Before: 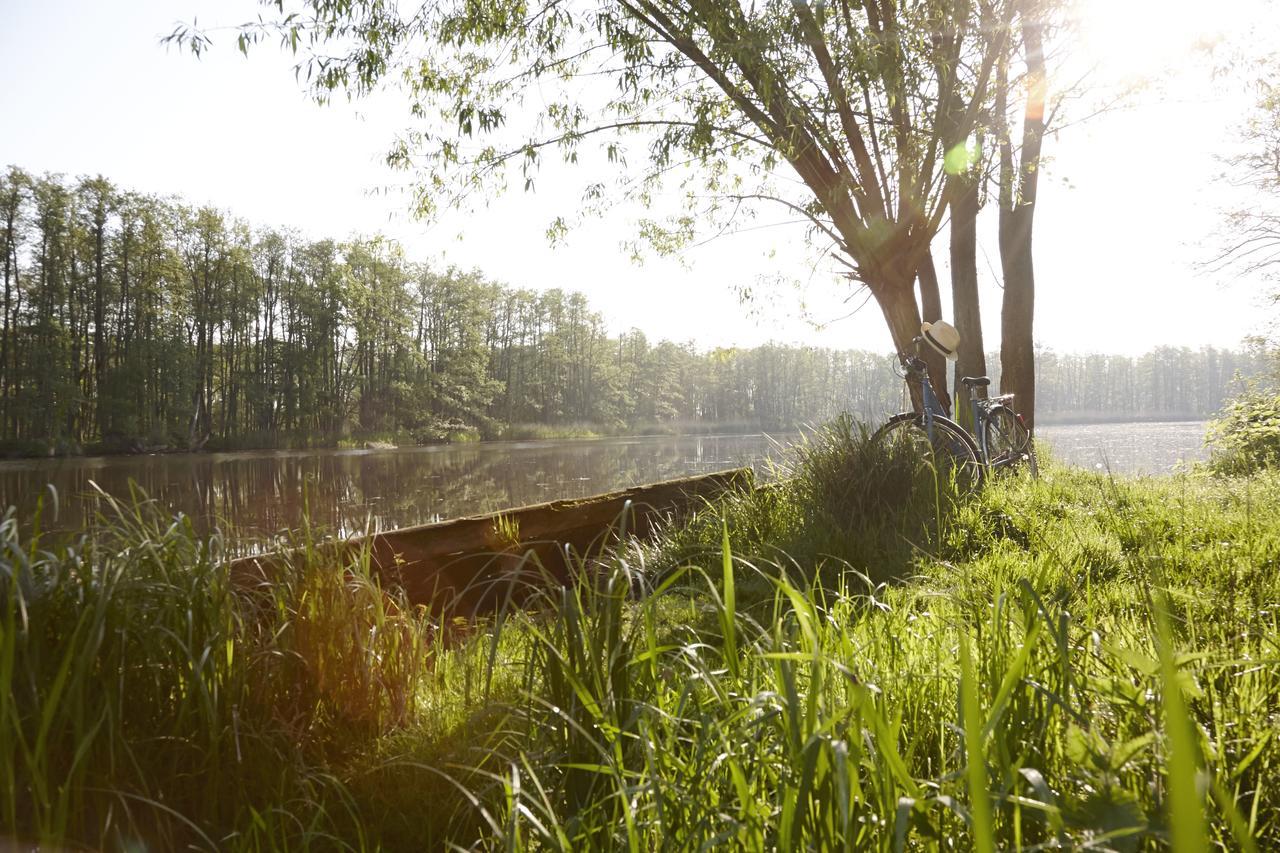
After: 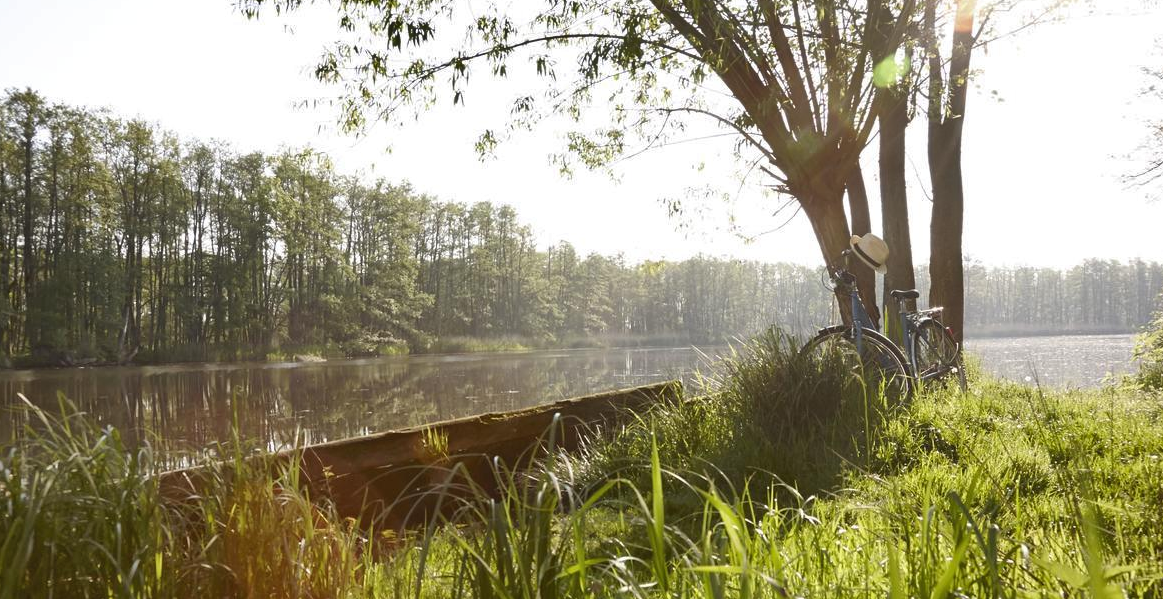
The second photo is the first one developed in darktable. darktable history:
shadows and highlights: low approximation 0.01, soften with gaussian
crop: left 5.596%, top 10.314%, right 3.534%, bottom 19.395%
